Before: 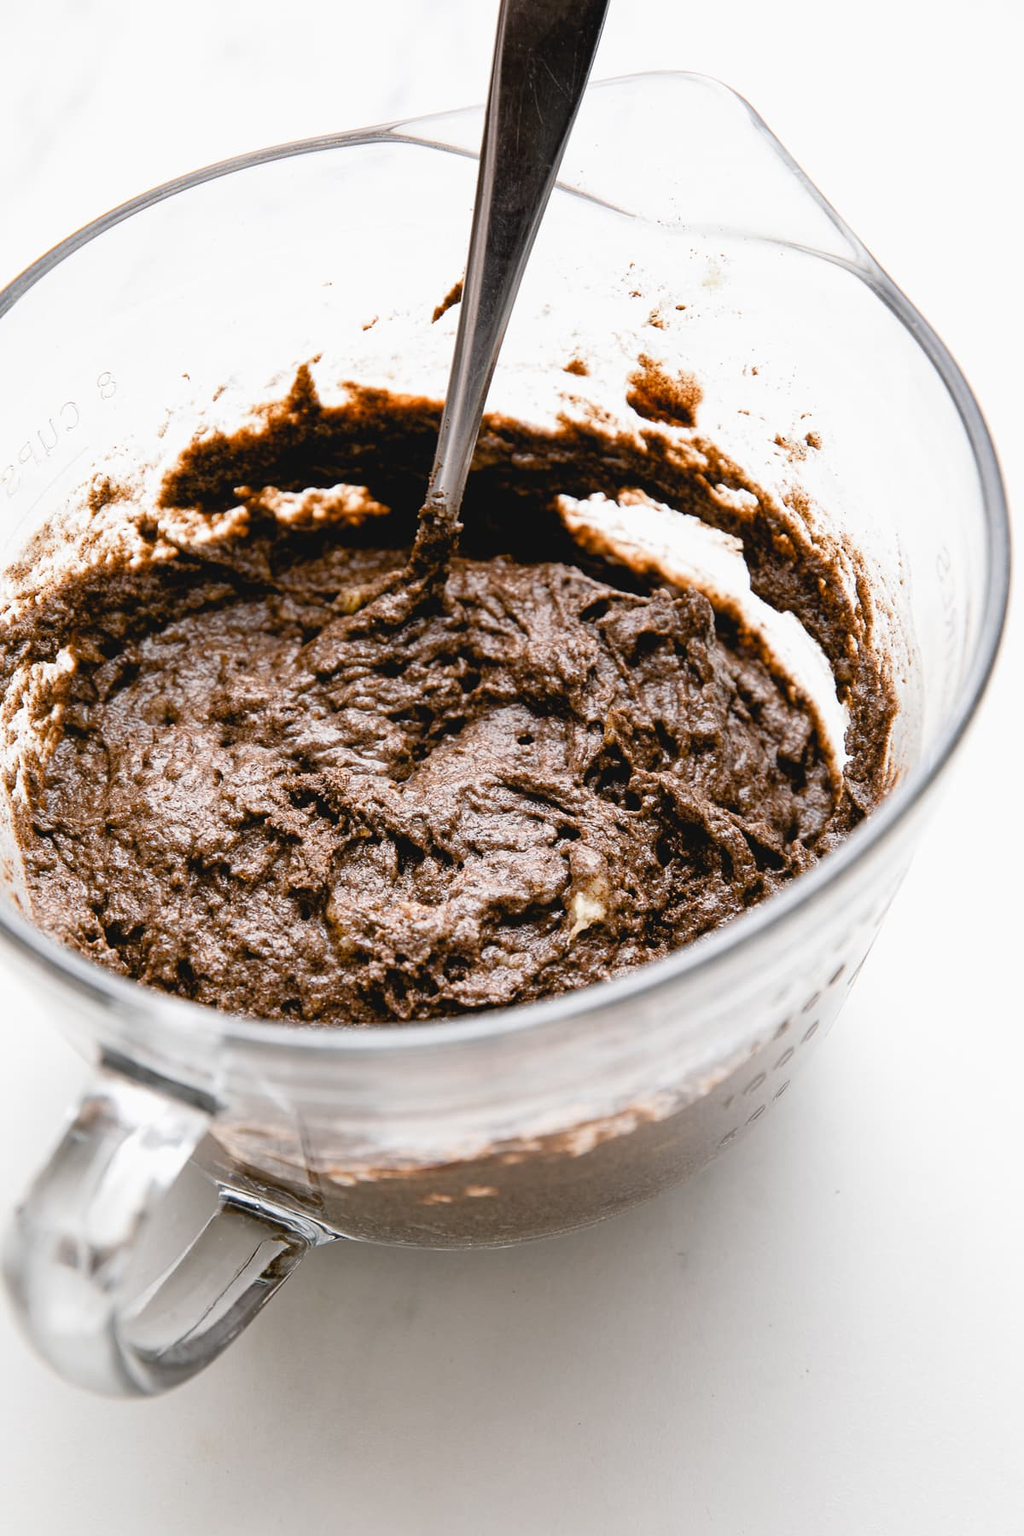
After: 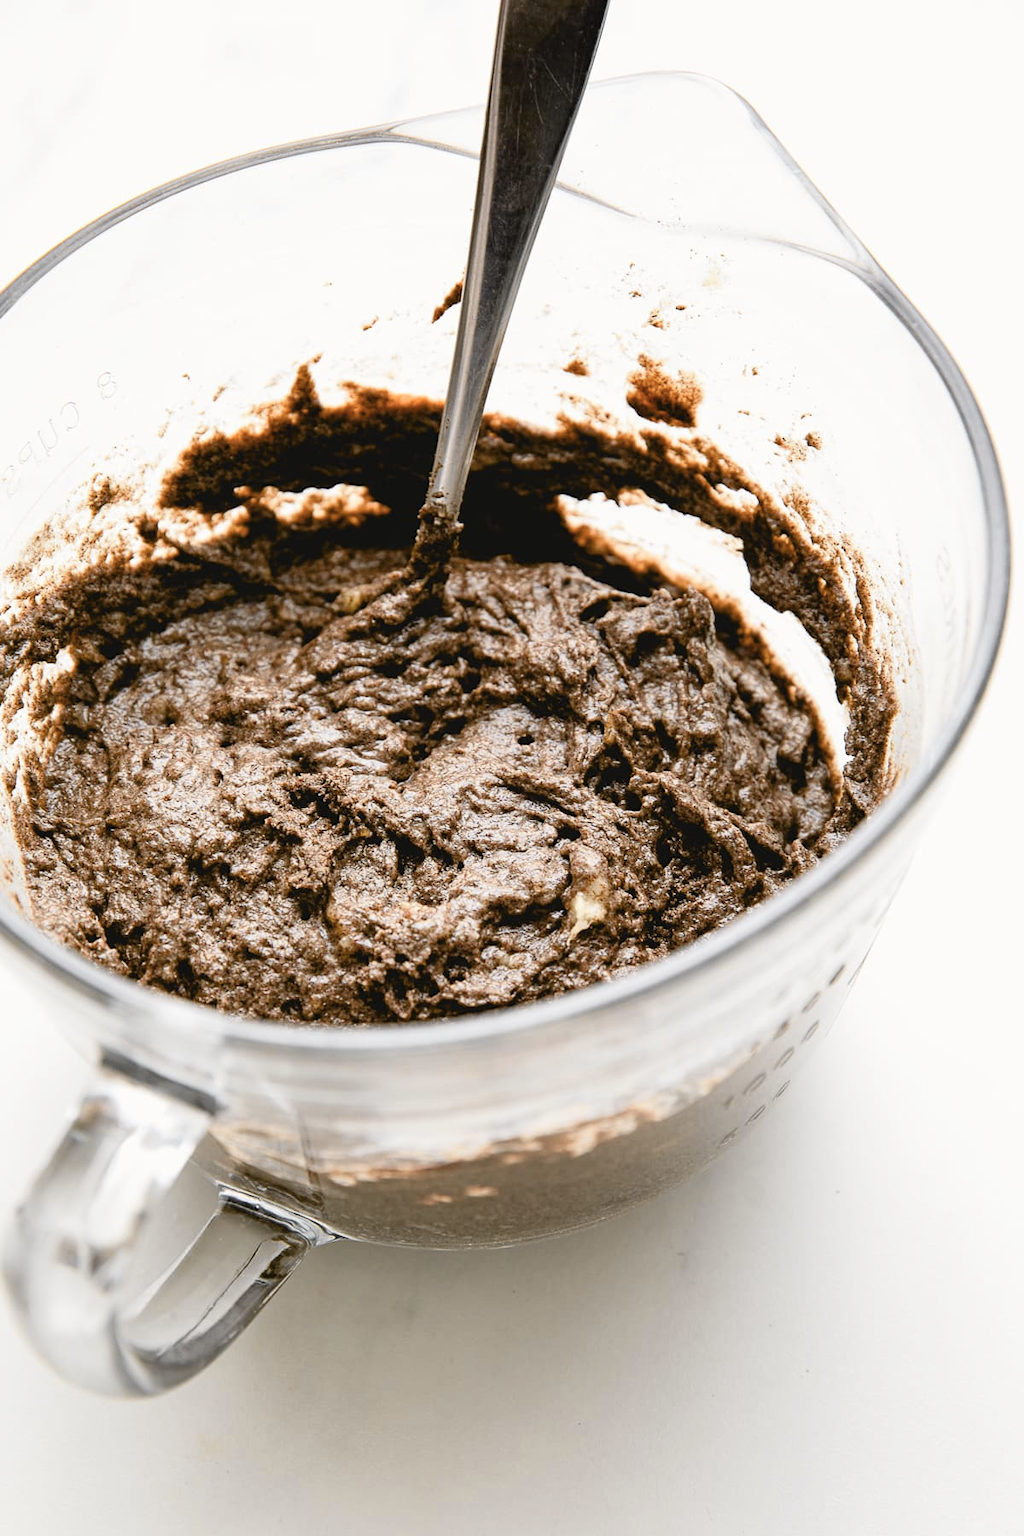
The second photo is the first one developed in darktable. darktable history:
tone curve: curves: ch0 [(0, 0) (0.765, 0.816) (1, 1)]; ch1 [(0, 0) (0.425, 0.464) (0.5, 0.5) (0.531, 0.522) (0.588, 0.575) (0.994, 0.939)]; ch2 [(0, 0) (0.398, 0.435) (0.455, 0.481) (0.501, 0.504) (0.529, 0.544) (0.584, 0.585) (1, 0.911)], color space Lab, independent channels
